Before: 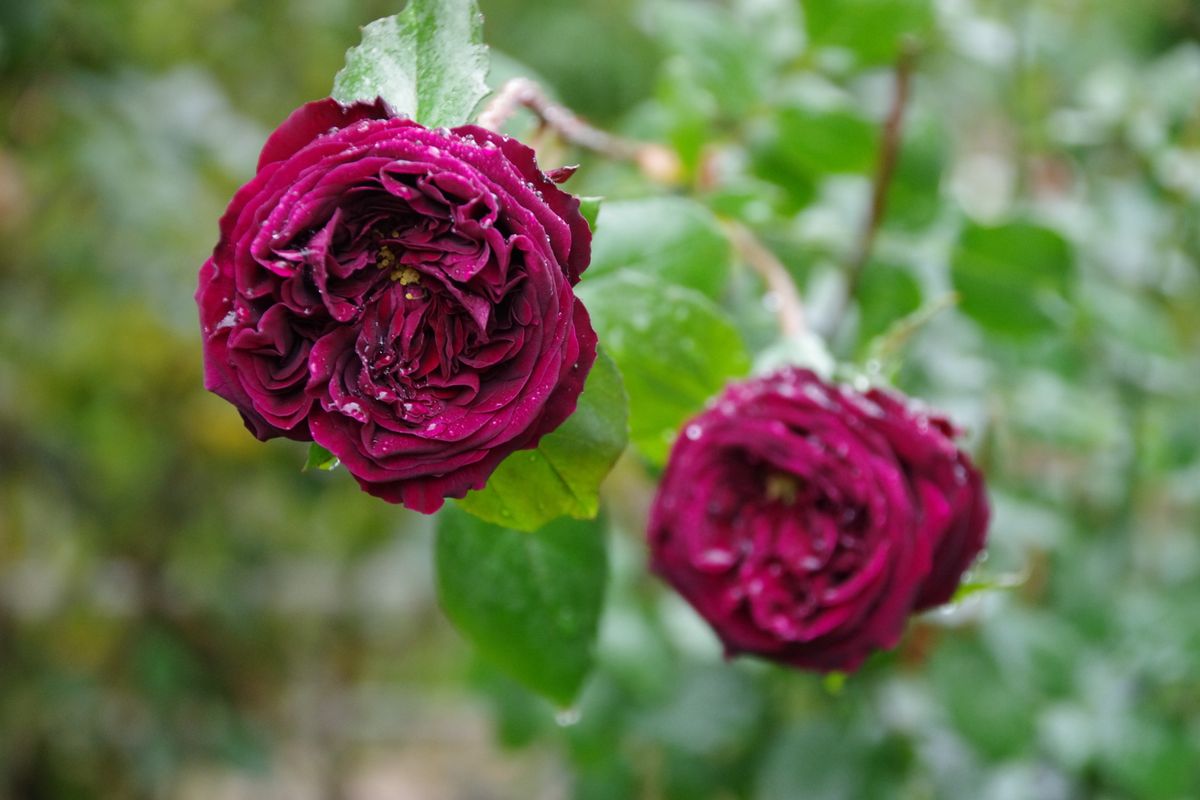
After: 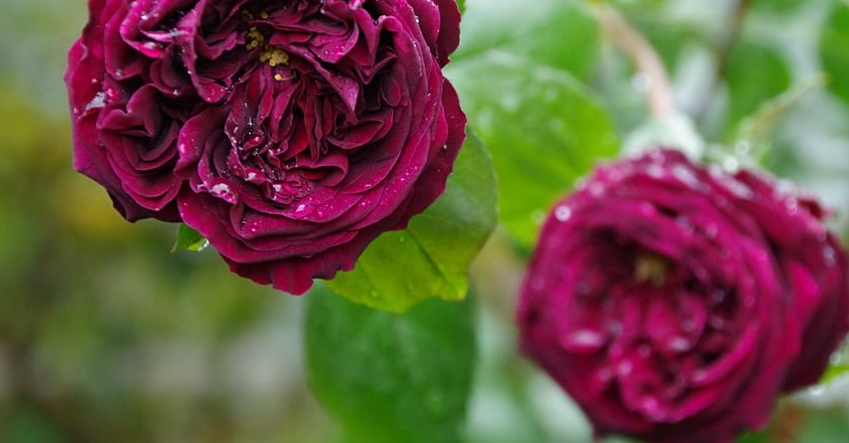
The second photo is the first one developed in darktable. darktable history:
crop: left 10.942%, top 27.491%, right 18.289%, bottom 17.119%
sharpen: amount 0.209
